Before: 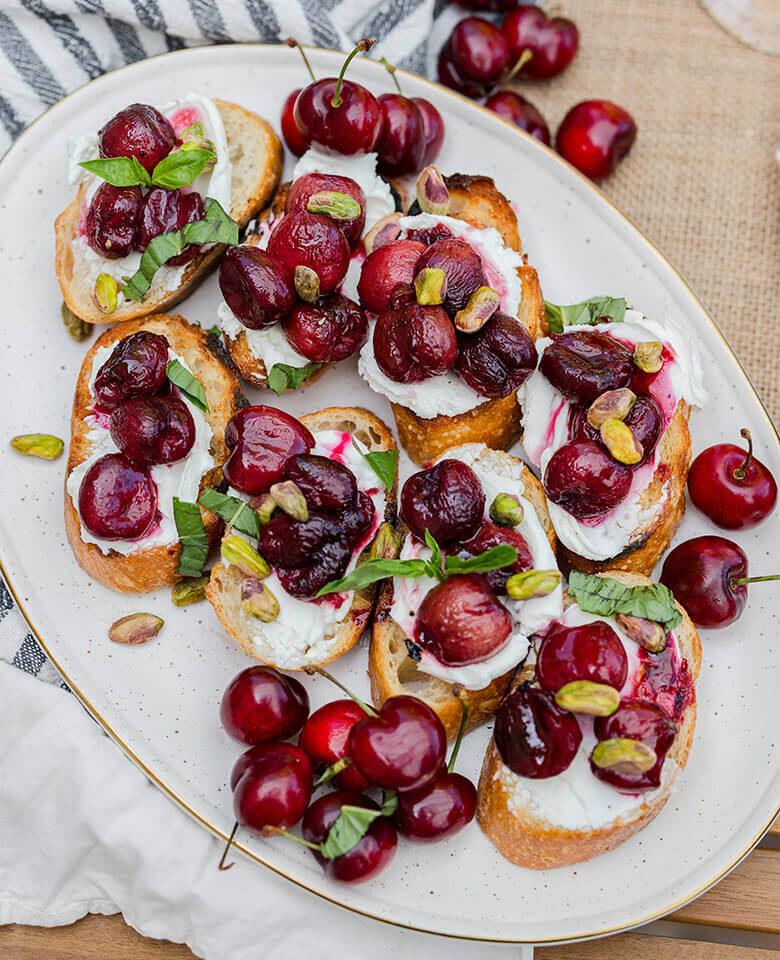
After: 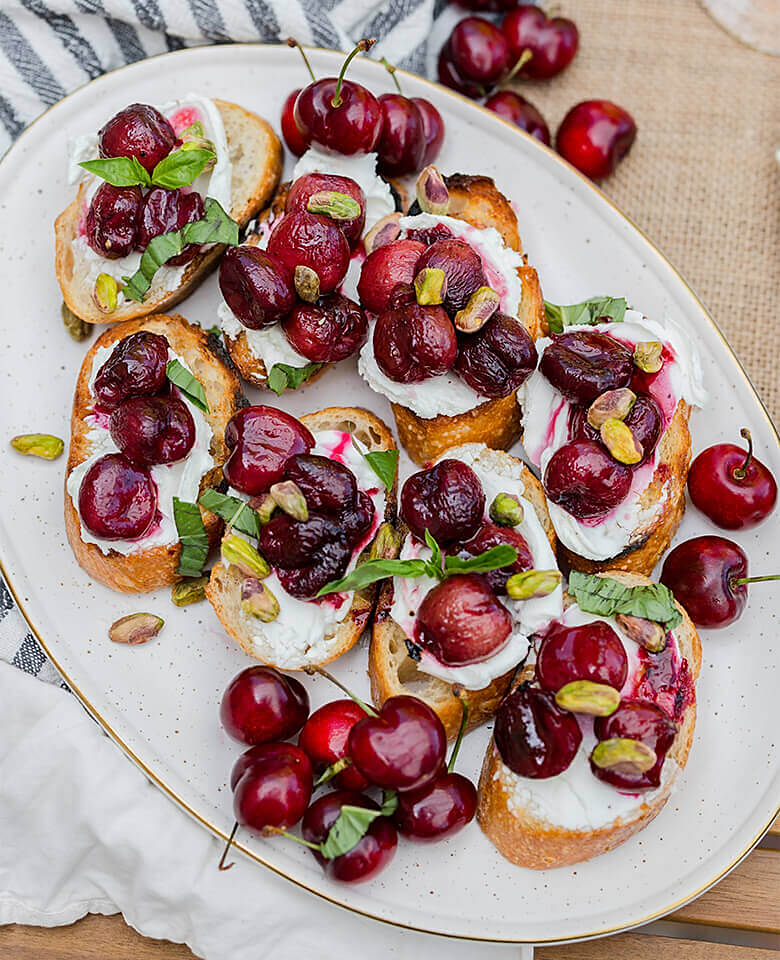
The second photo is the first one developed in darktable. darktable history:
bloom: size 3%, threshold 100%, strength 0%
sharpen: radius 1.559, amount 0.373, threshold 1.271
